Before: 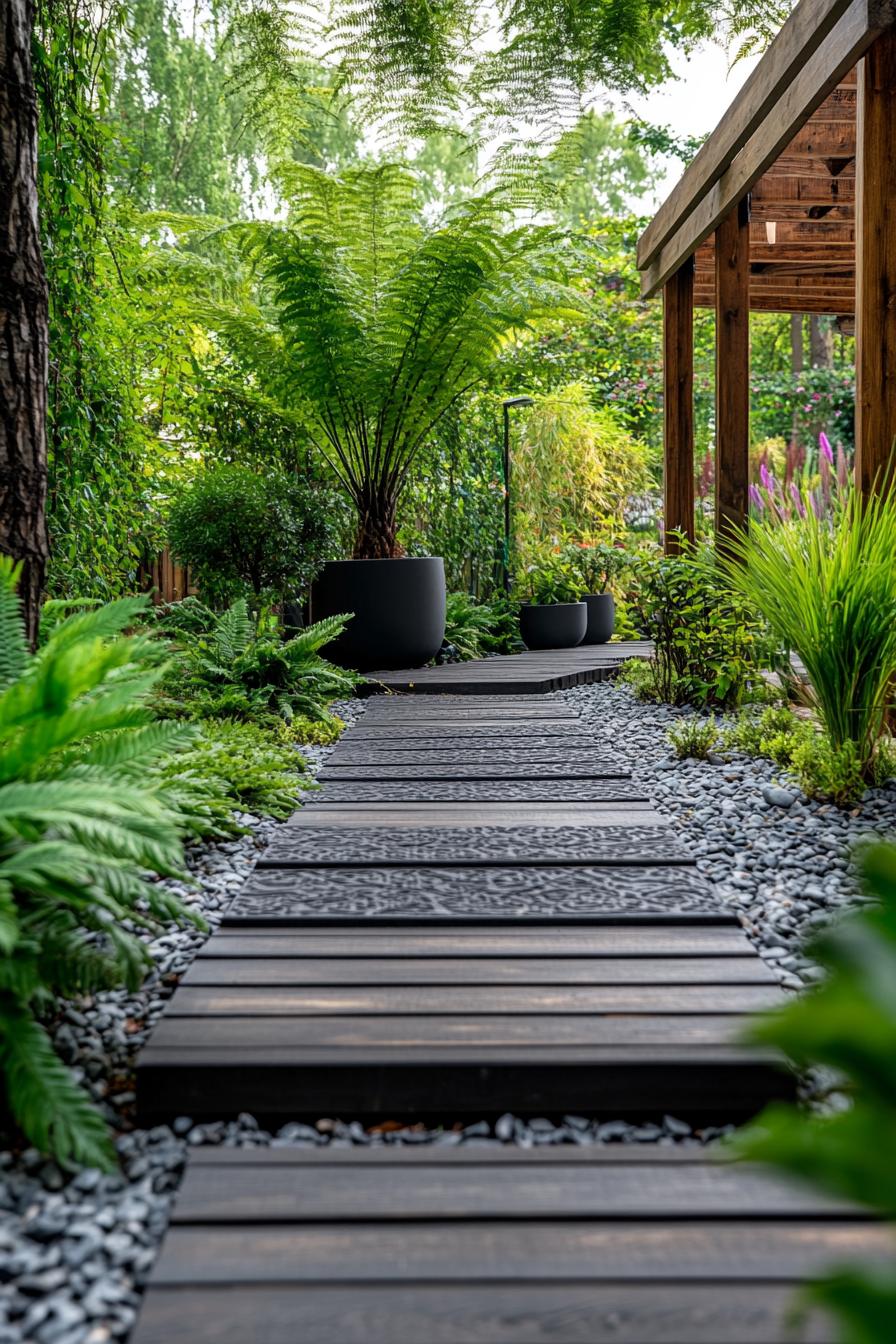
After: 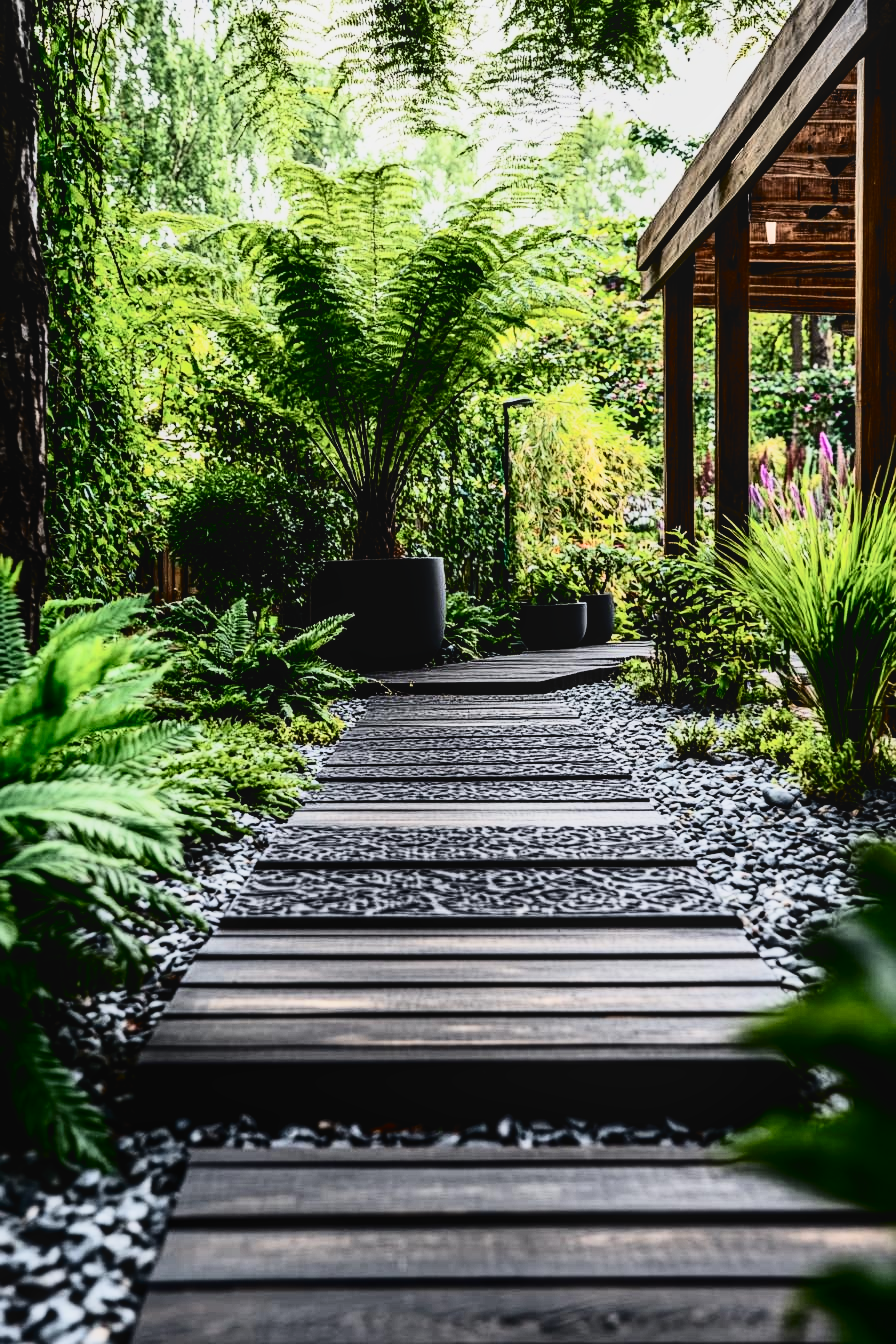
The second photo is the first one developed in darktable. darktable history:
local contrast: detail 109%
filmic rgb: black relative exposure -5.06 EV, white relative exposure 3.99 EV, hardness 2.9, contrast 1.384, highlights saturation mix -31.1%
tone curve: curves: ch0 [(0, 0) (0.003, 0.003) (0.011, 0.006) (0.025, 0.01) (0.044, 0.016) (0.069, 0.02) (0.1, 0.025) (0.136, 0.034) (0.177, 0.051) (0.224, 0.08) (0.277, 0.131) (0.335, 0.209) (0.399, 0.328) (0.468, 0.47) (0.543, 0.629) (0.623, 0.788) (0.709, 0.903) (0.801, 0.965) (0.898, 0.989) (1, 1)], color space Lab, independent channels, preserve colors none
